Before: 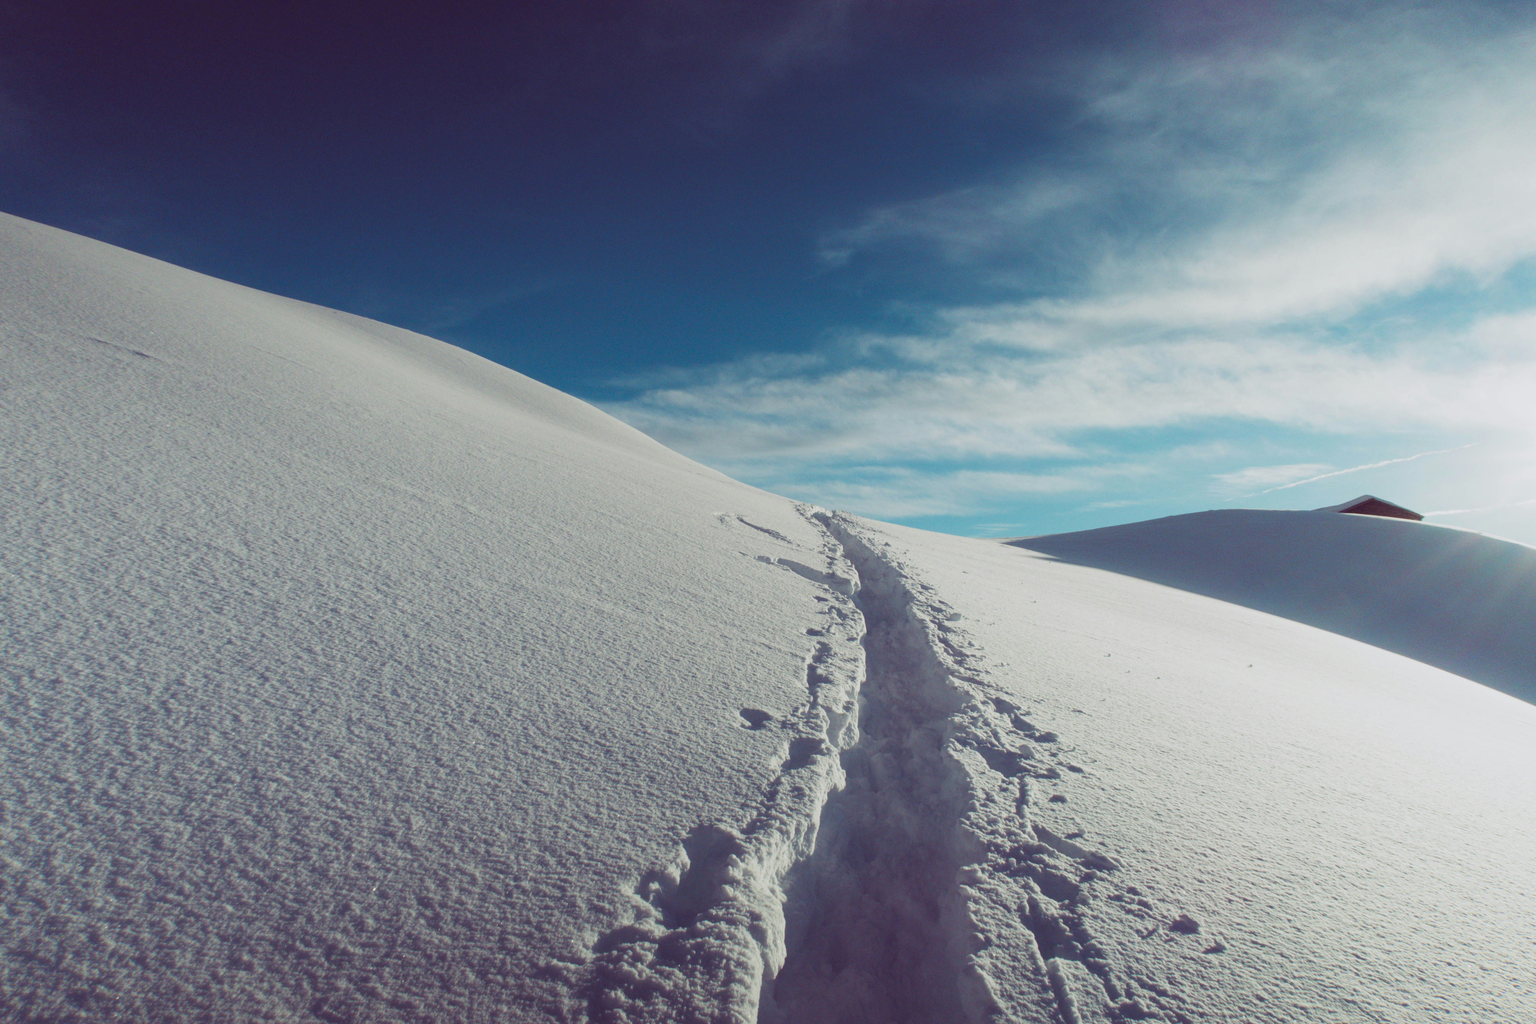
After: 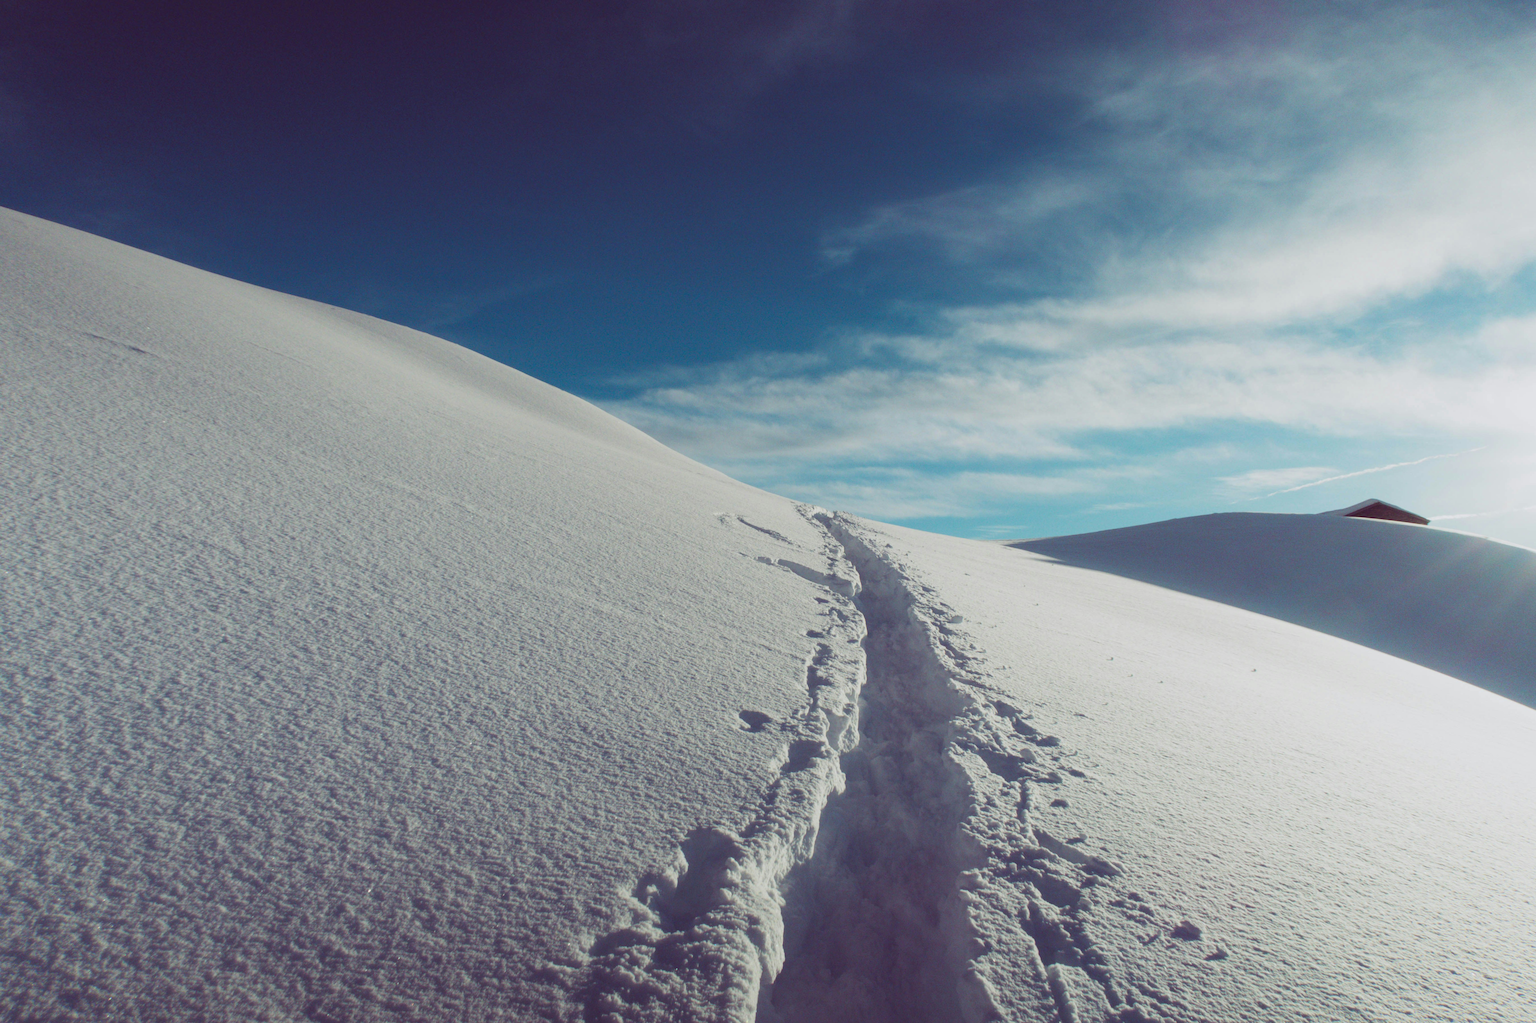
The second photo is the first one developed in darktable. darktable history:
crop and rotate: angle -0.324°
